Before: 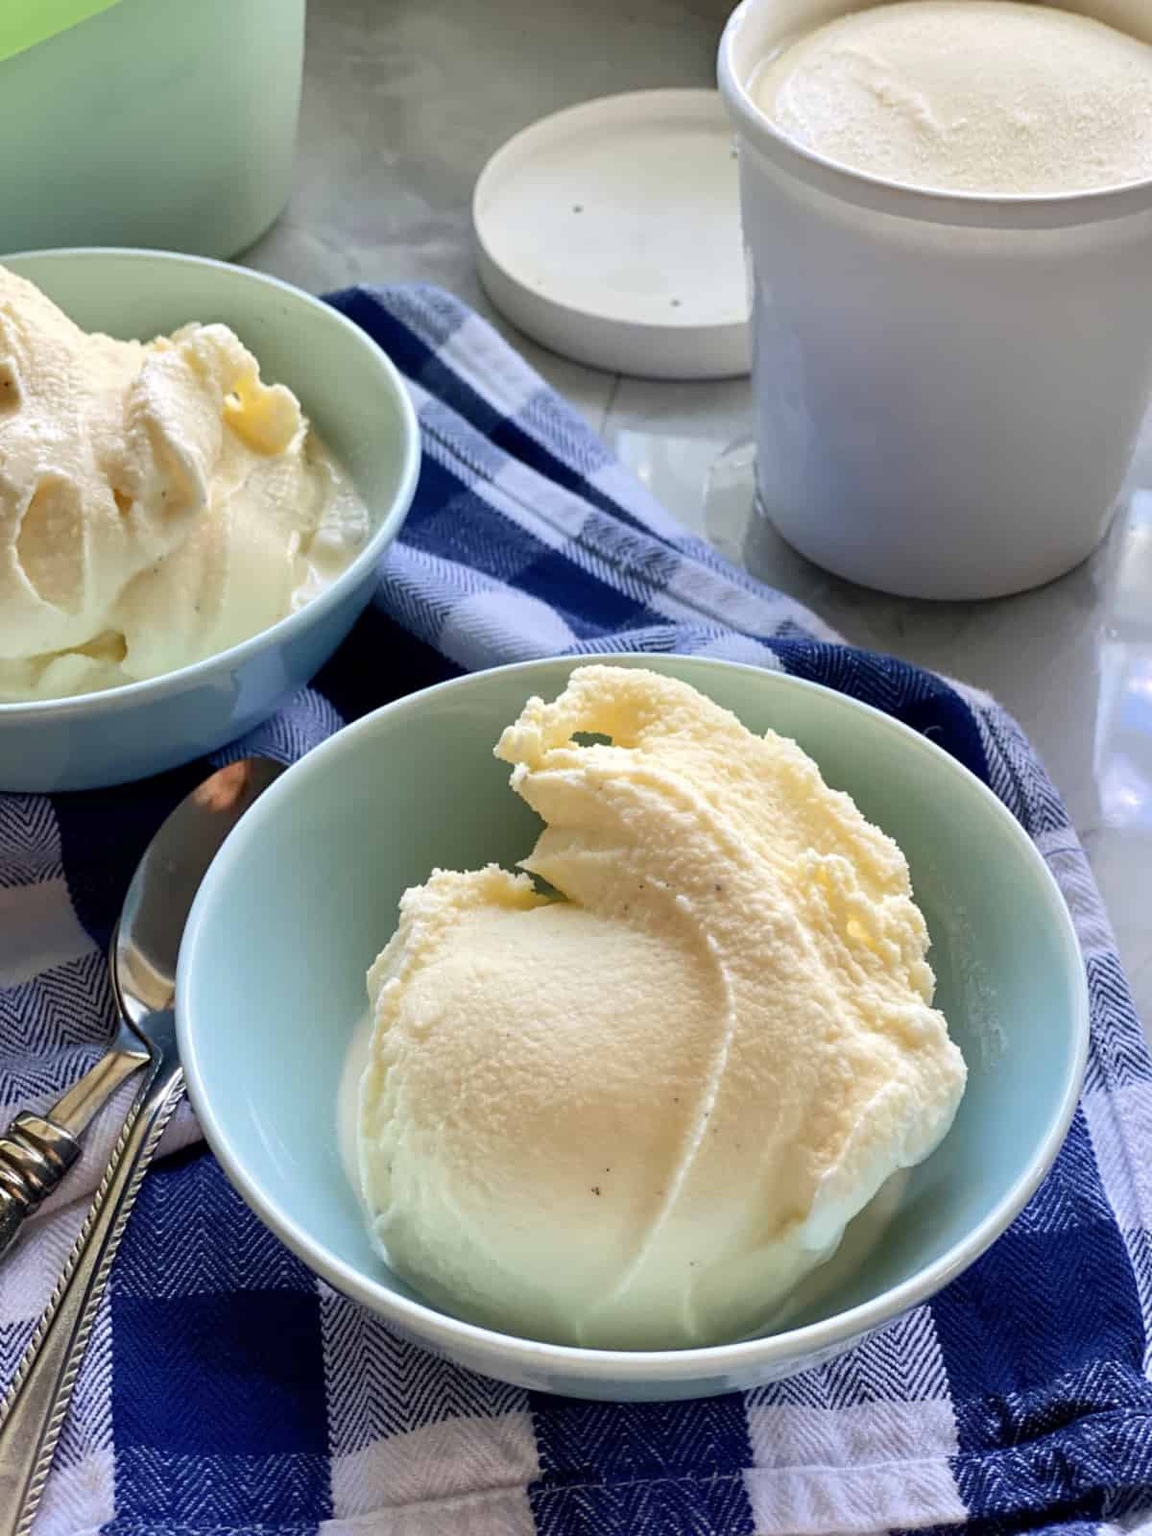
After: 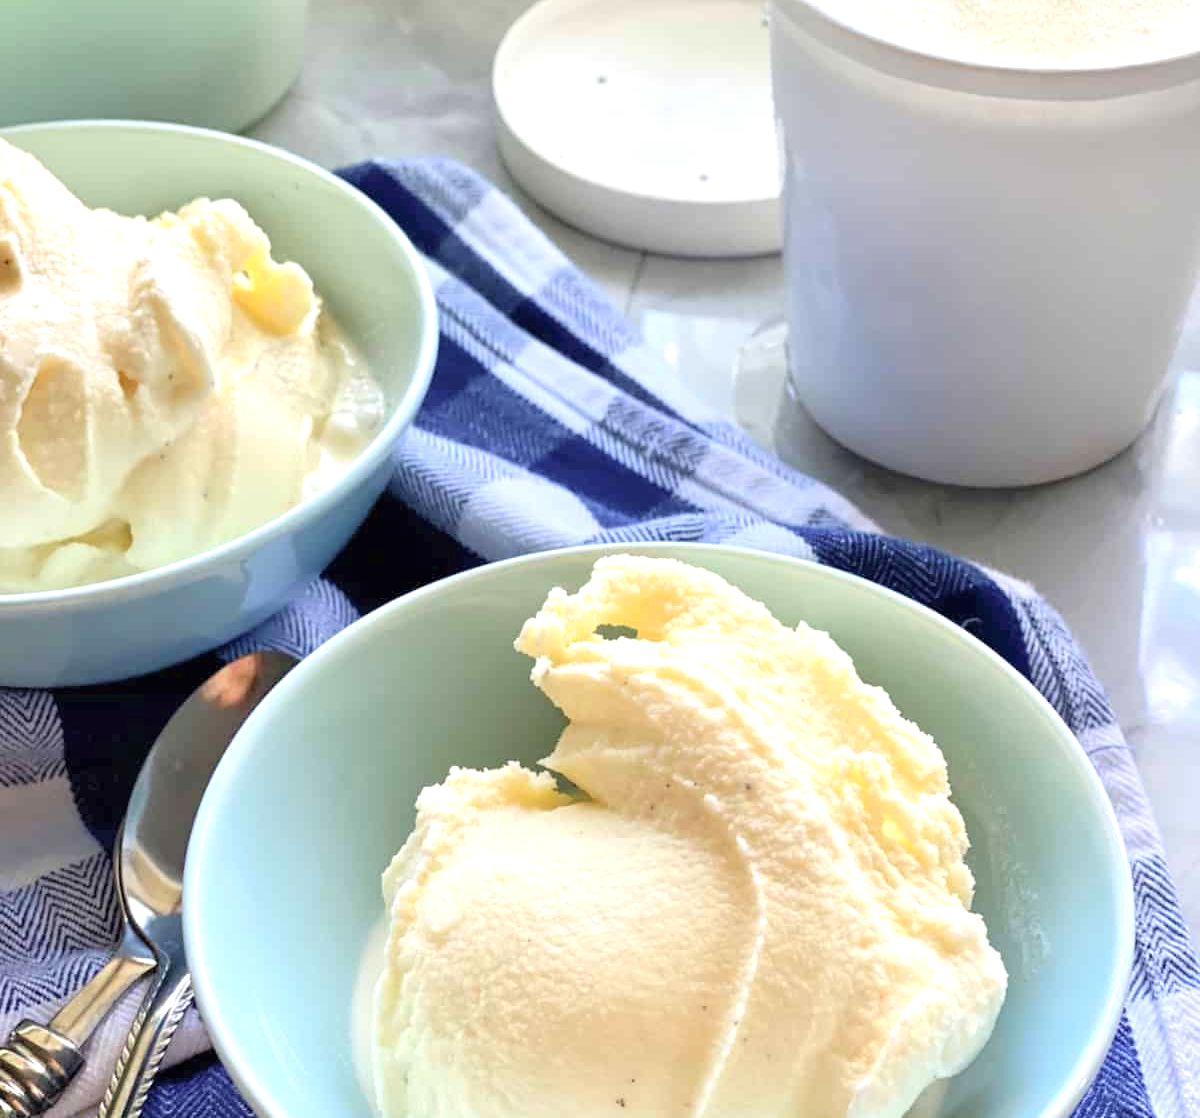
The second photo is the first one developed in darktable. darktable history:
contrast brightness saturation: brightness 0.148
exposure: exposure 0.569 EV, compensate exposure bias true, compensate highlight preservation false
crop and rotate: top 8.639%, bottom 21.427%
